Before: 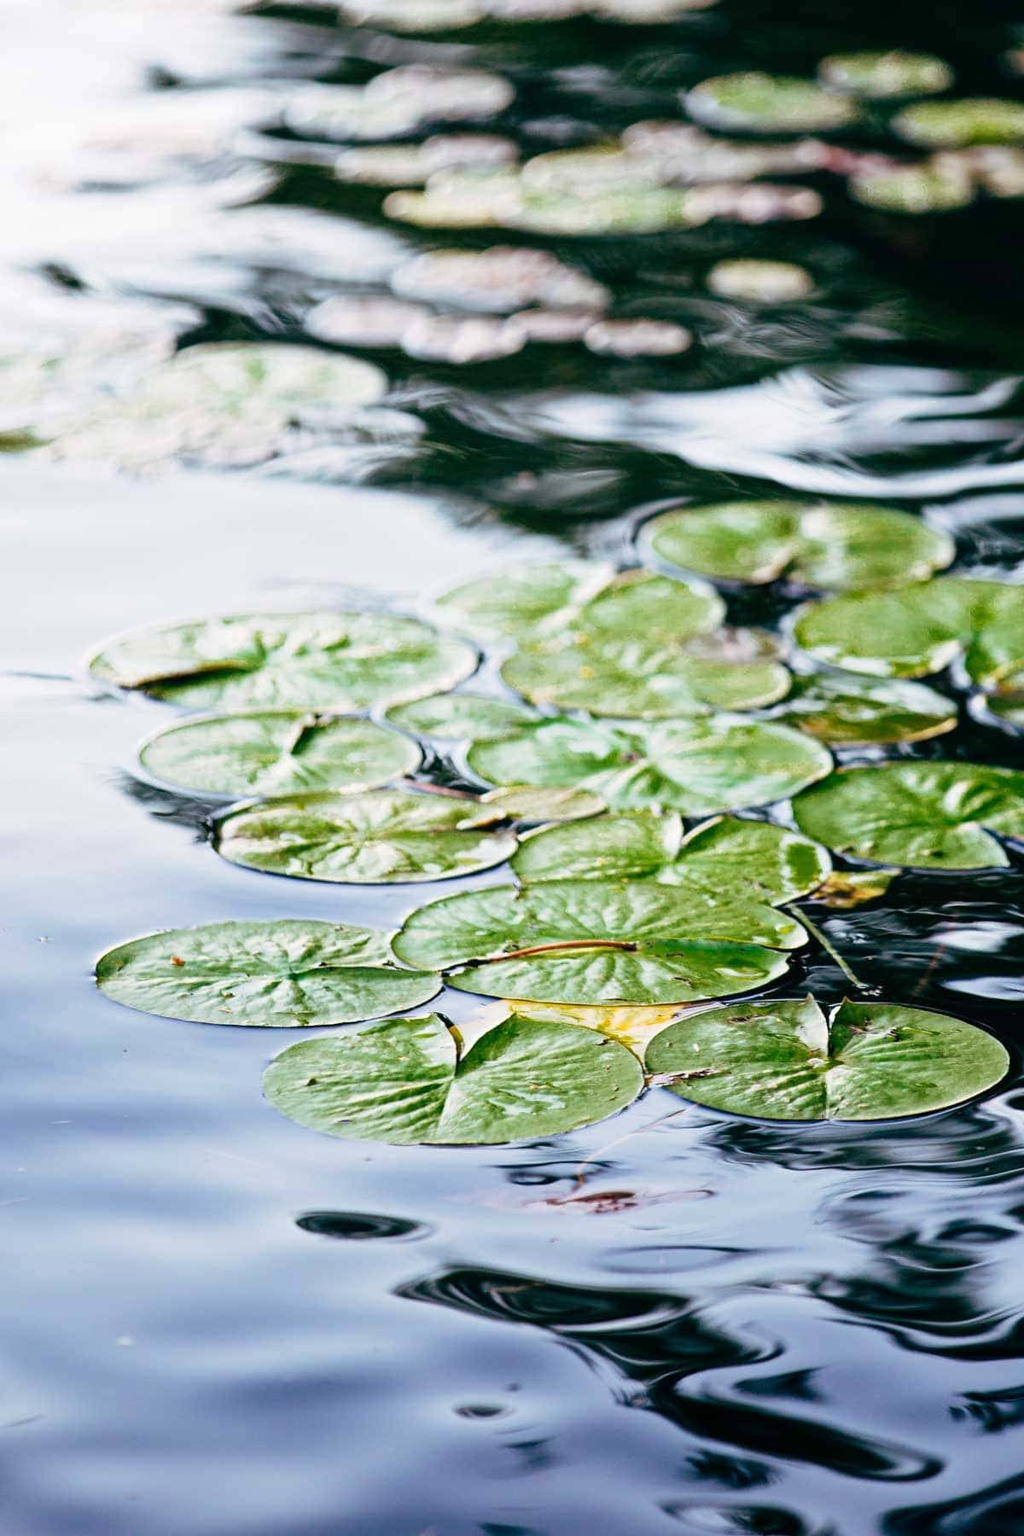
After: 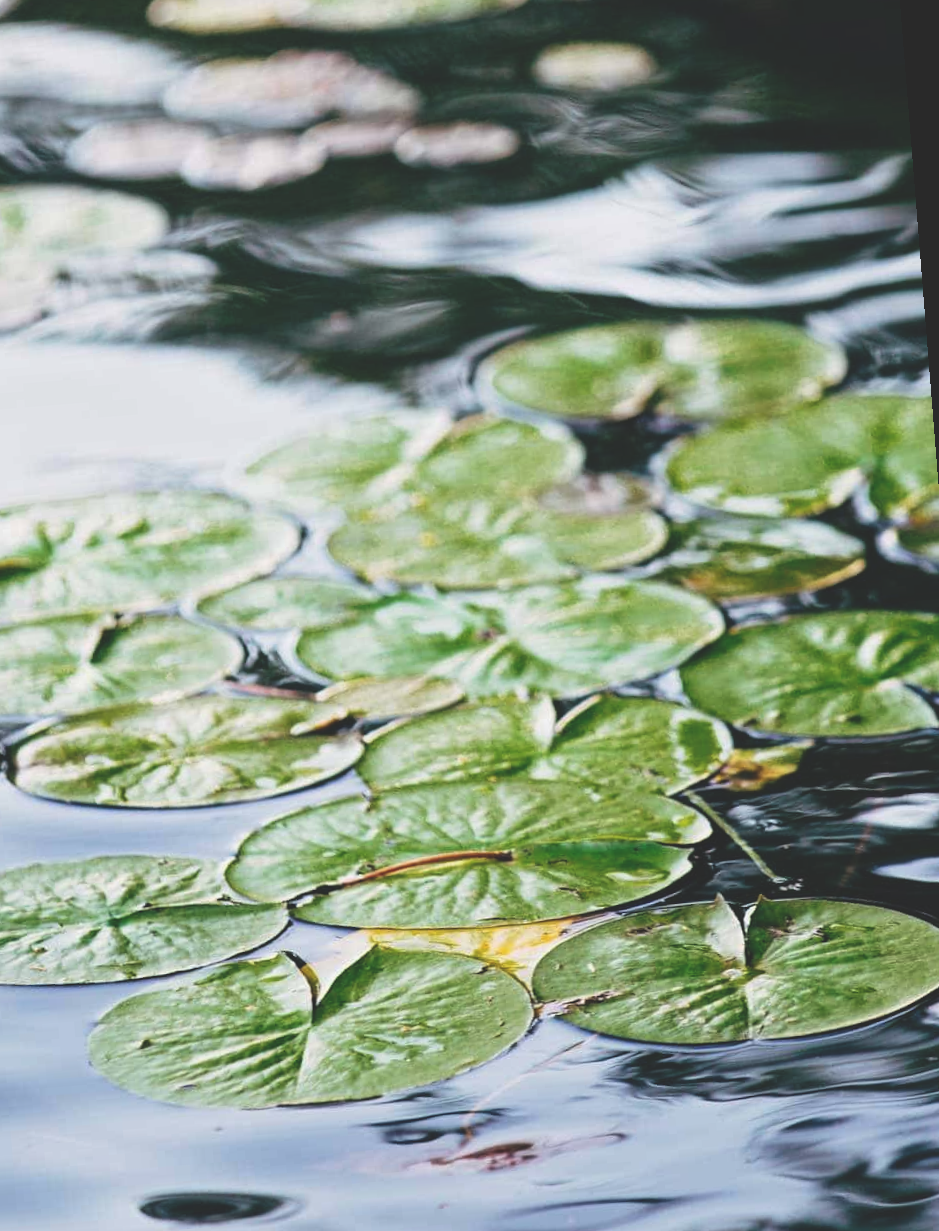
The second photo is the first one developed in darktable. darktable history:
rotate and perspective: rotation -4.57°, crop left 0.054, crop right 0.944, crop top 0.087, crop bottom 0.914
crop and rotate: left 20.74%, top 7.912%, right 0.375%, bottom 13.378%
exposure: black level correction -0.025, exposure -0.117 EV, compensate highlight preservation false
